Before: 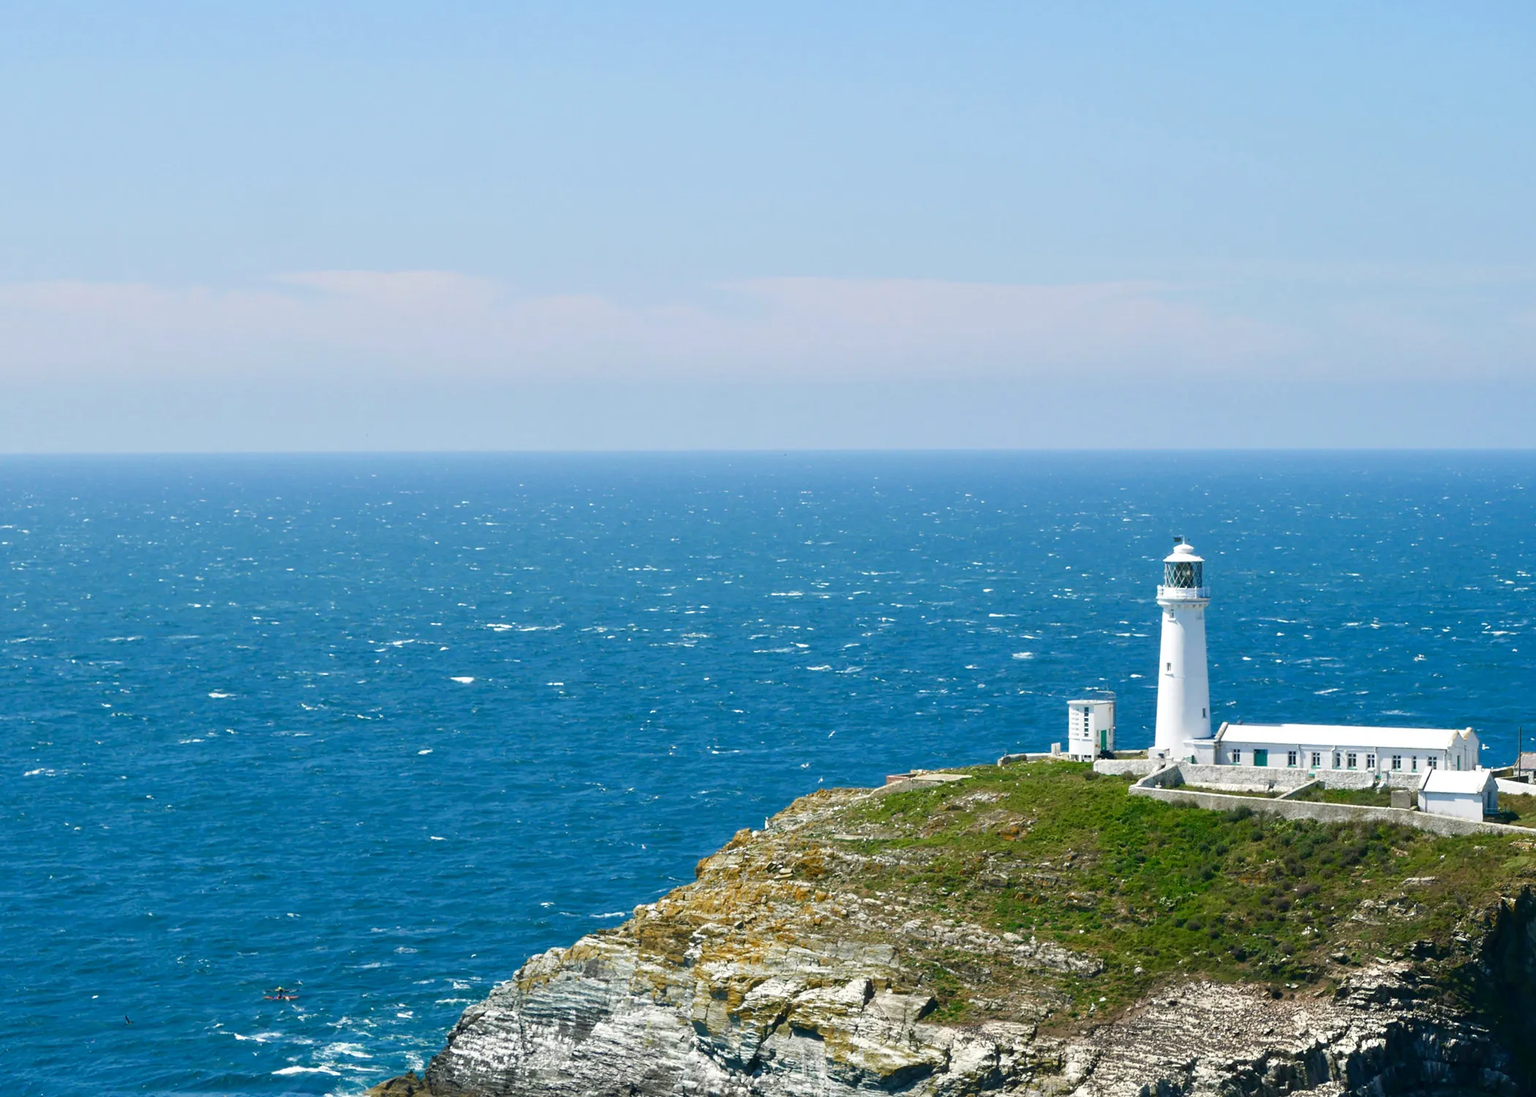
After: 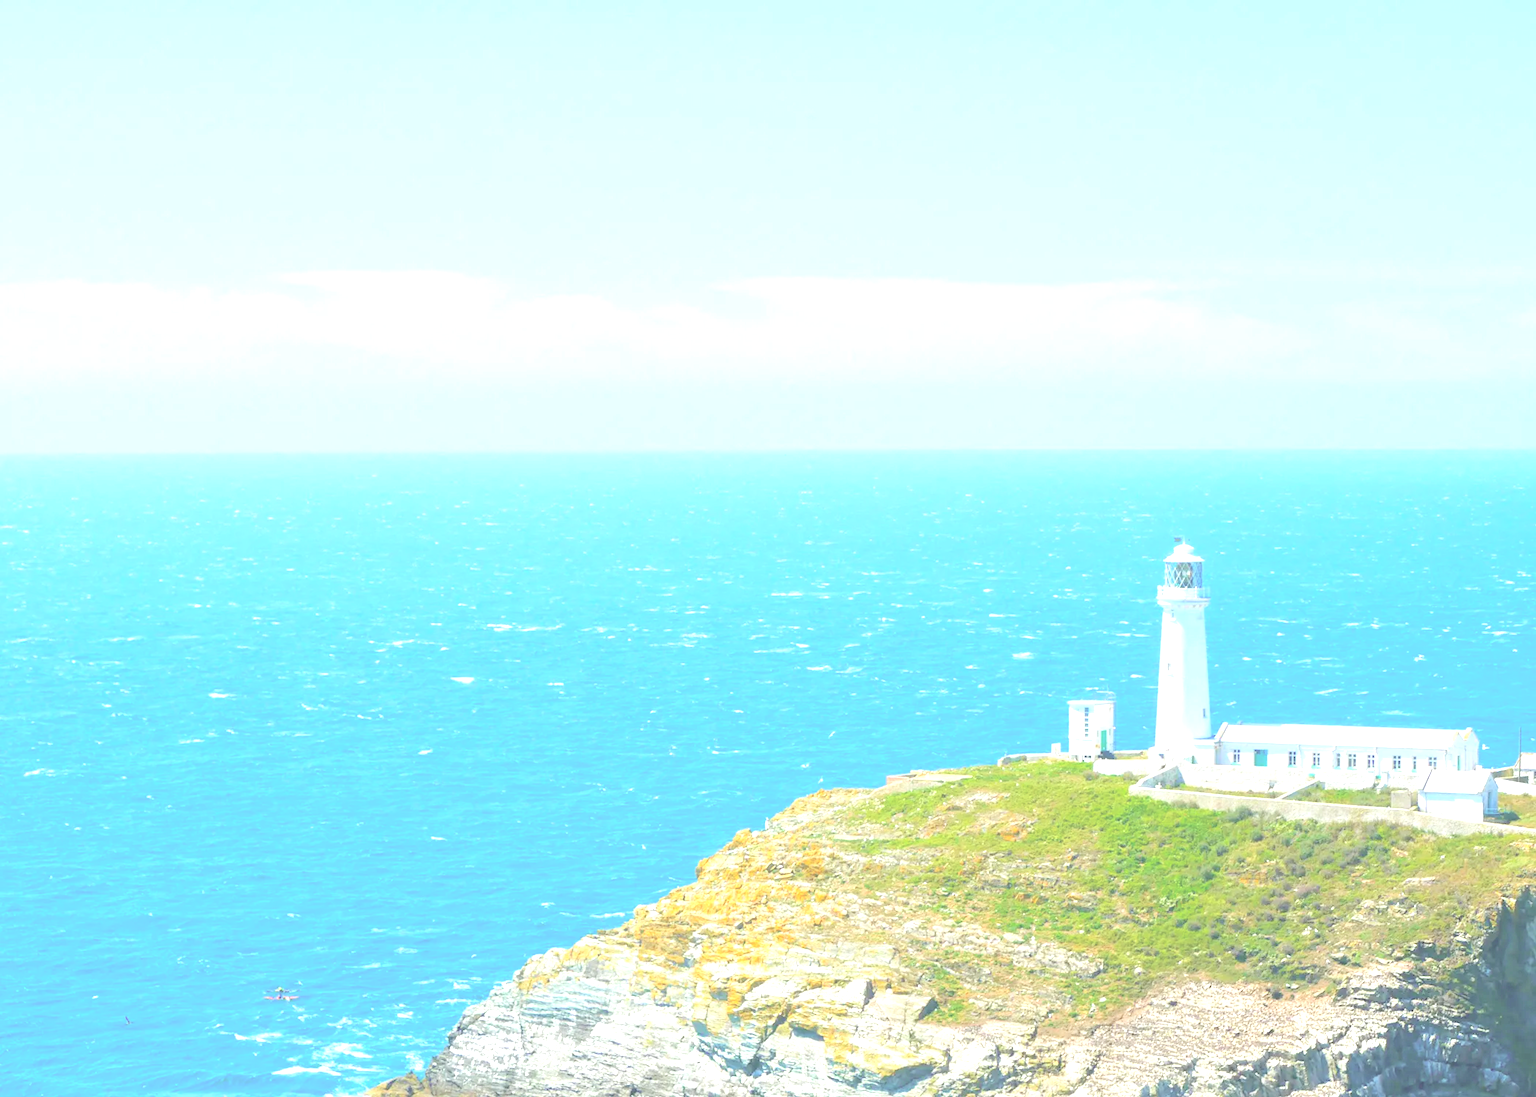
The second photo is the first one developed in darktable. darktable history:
exposure: black level correction 0, exposure 1.379 EV, compensate exposure bias true, compensate highlight preservation false
contrast brightness saturation: brightness 1
